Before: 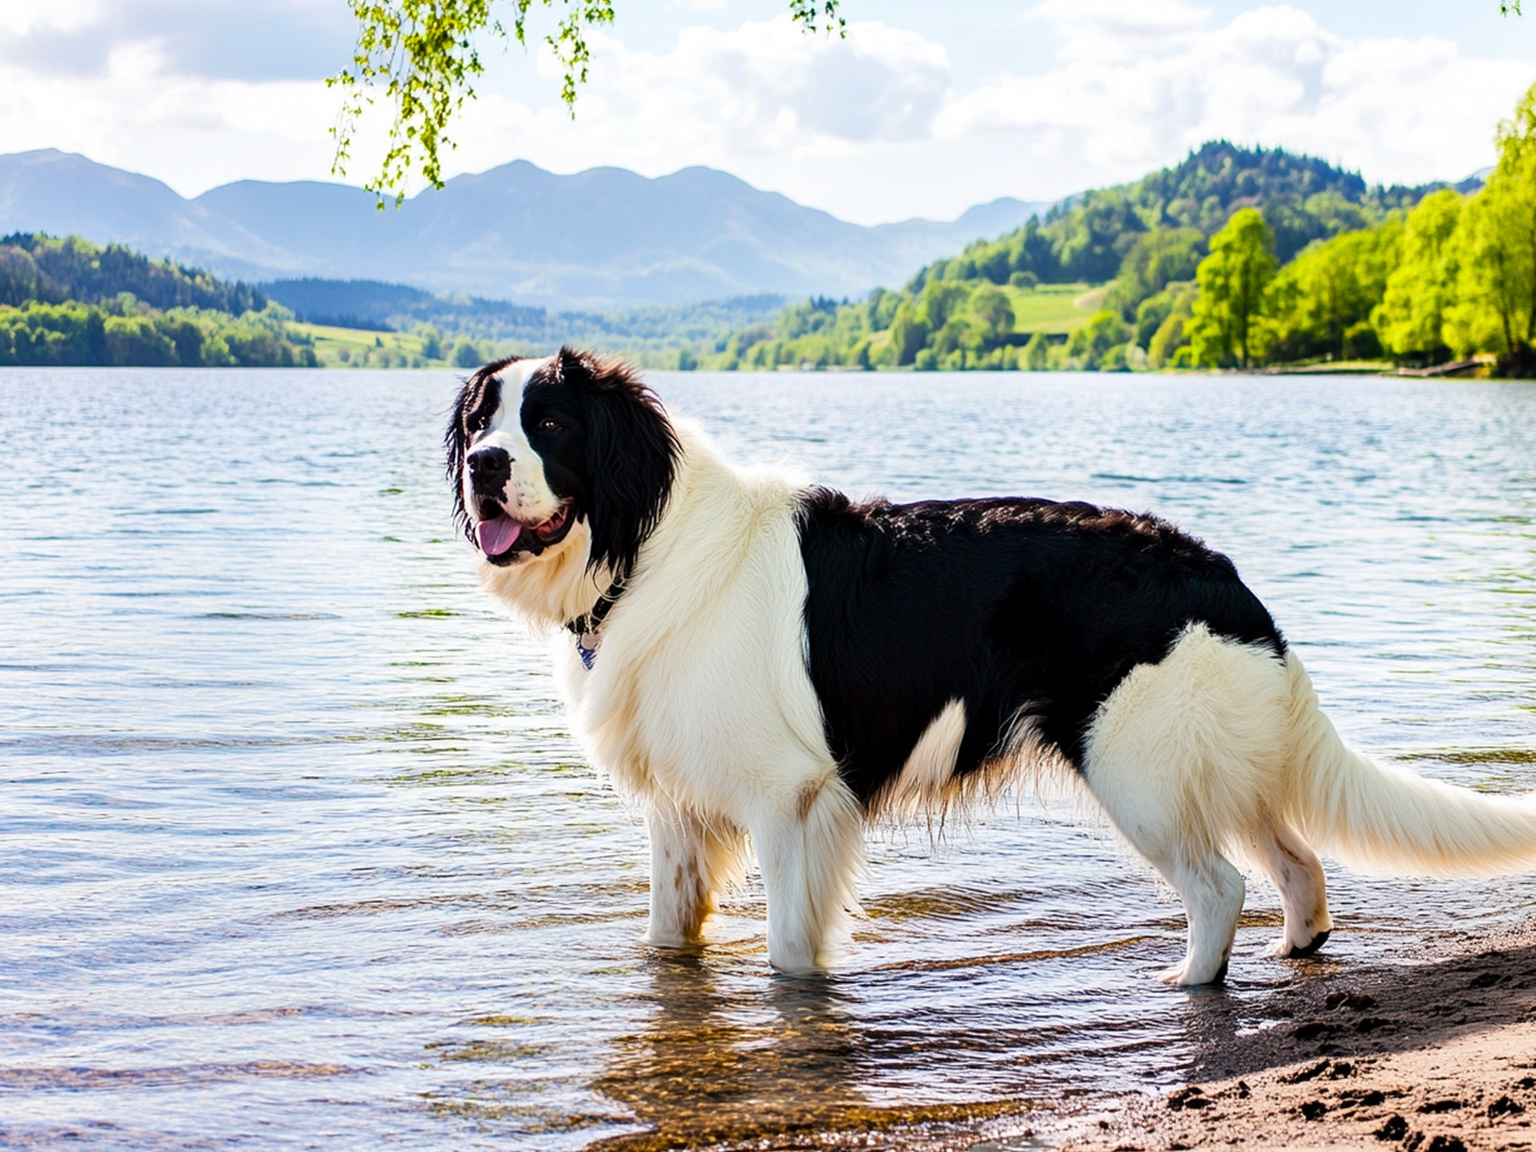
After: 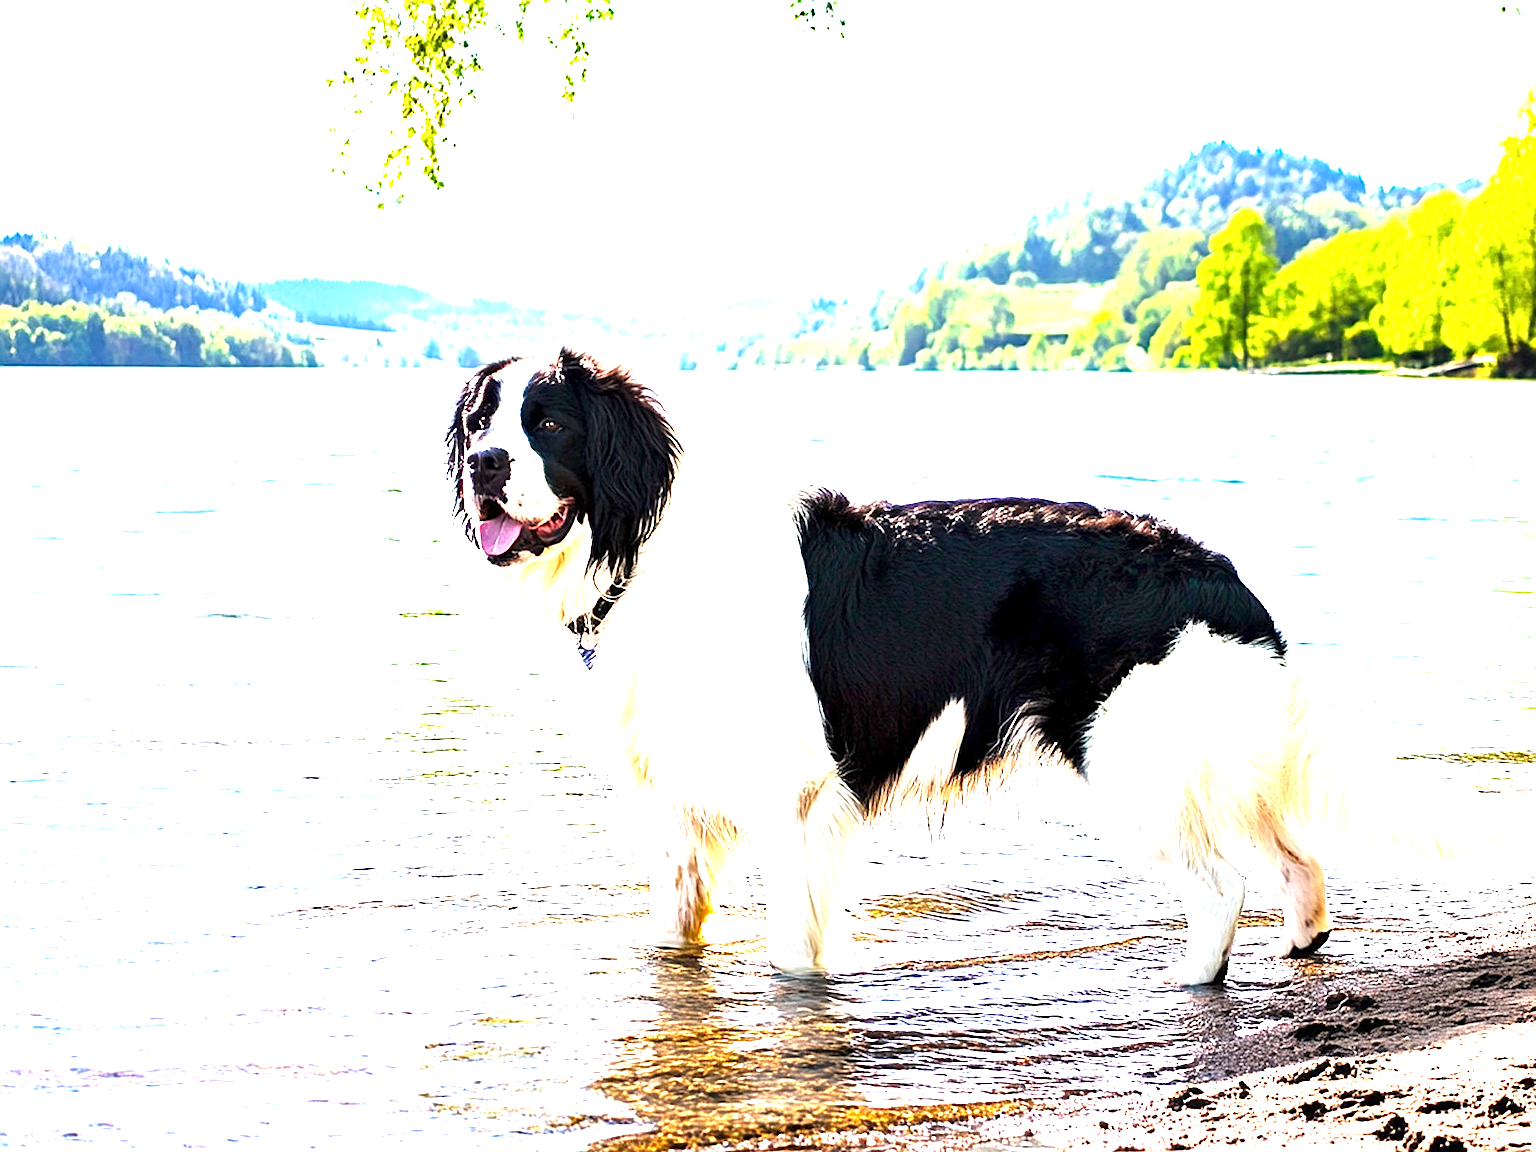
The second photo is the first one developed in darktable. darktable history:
sharpen: on, module defaults
exposure: exposure 2.003 EV, compensate highlight preservation false
